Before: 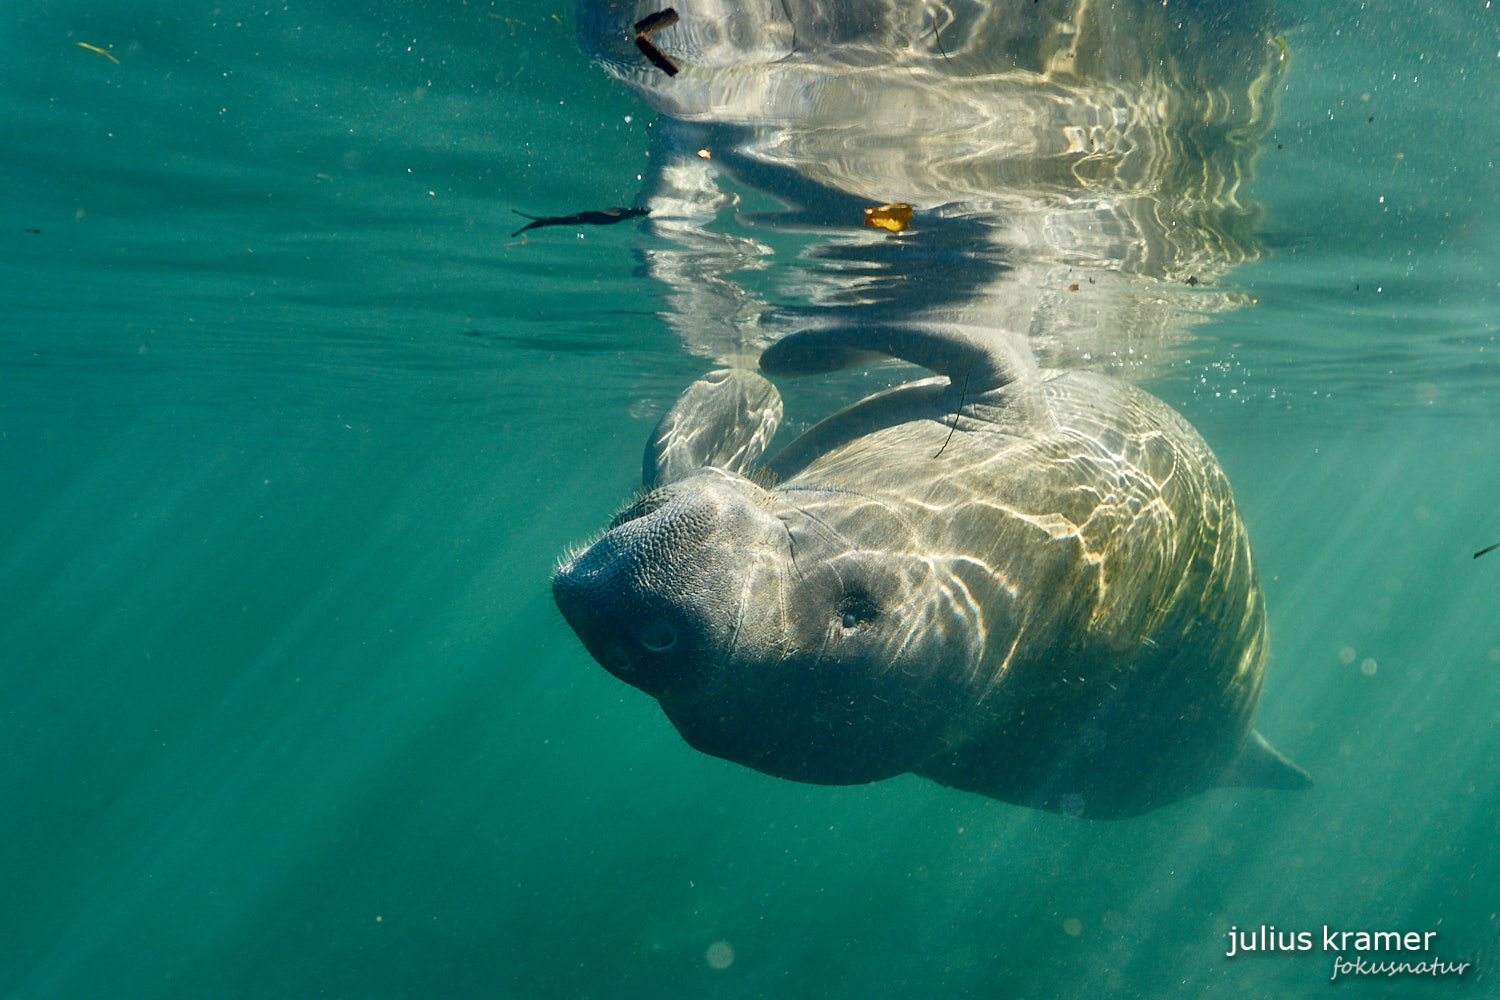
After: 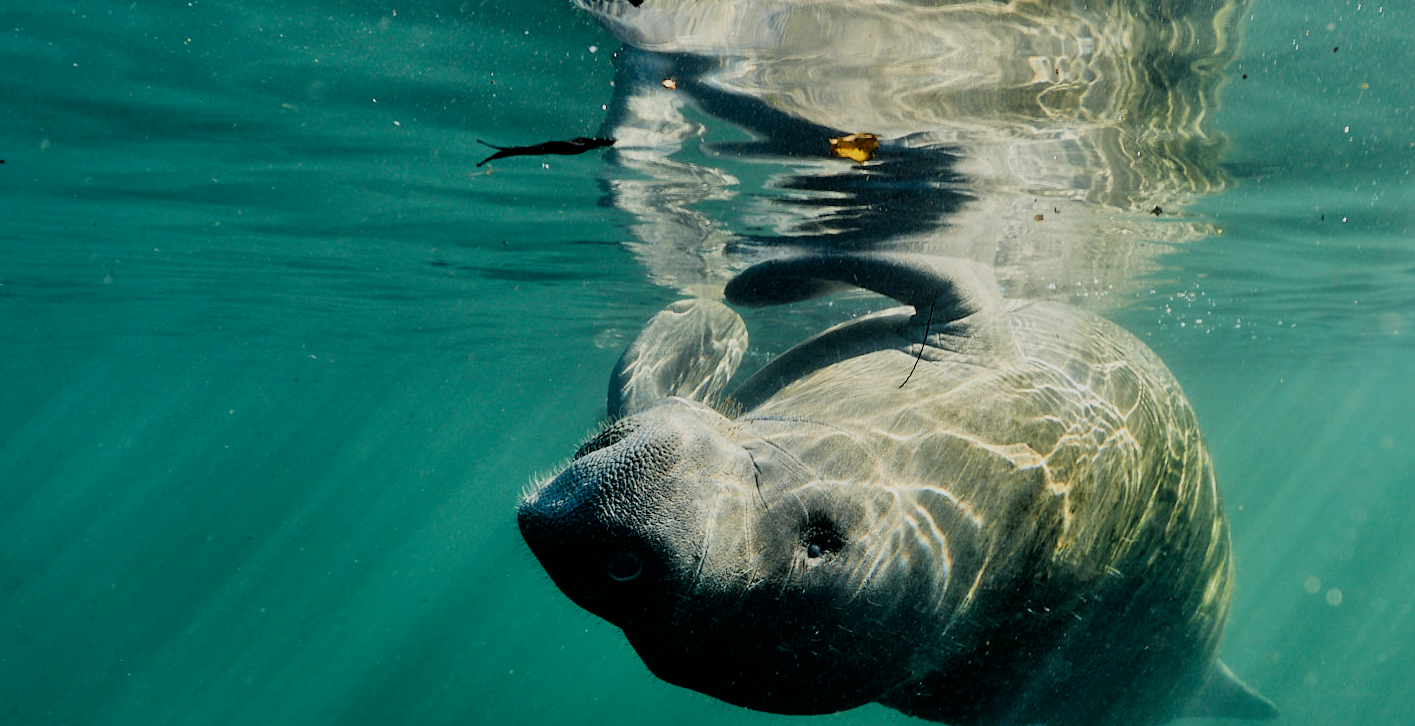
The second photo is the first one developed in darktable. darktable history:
crop: left 2.383%, top 7.054%, right 3.257%, bottom 20.286%
exposure: black level correction 0.002, compensate exposure bias true, compensate highlight preservation false
filmic rgb: black relative exposure -2.78 EV, white relative exposure 4.56 EV, hardness 1.74, contrast 1.24
